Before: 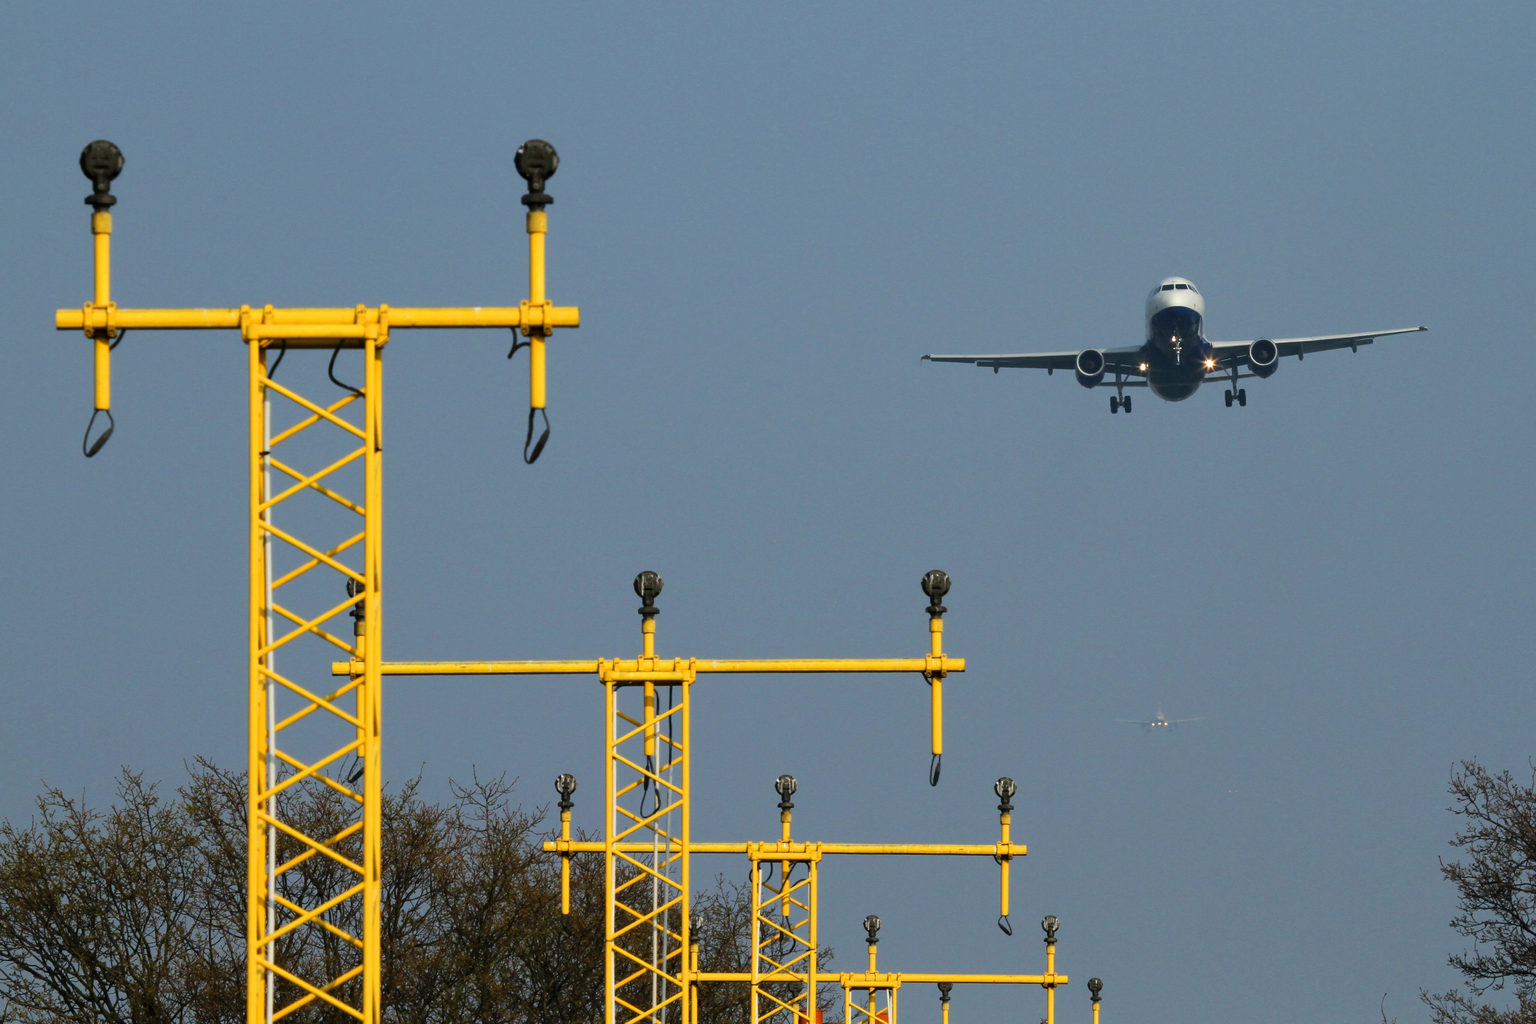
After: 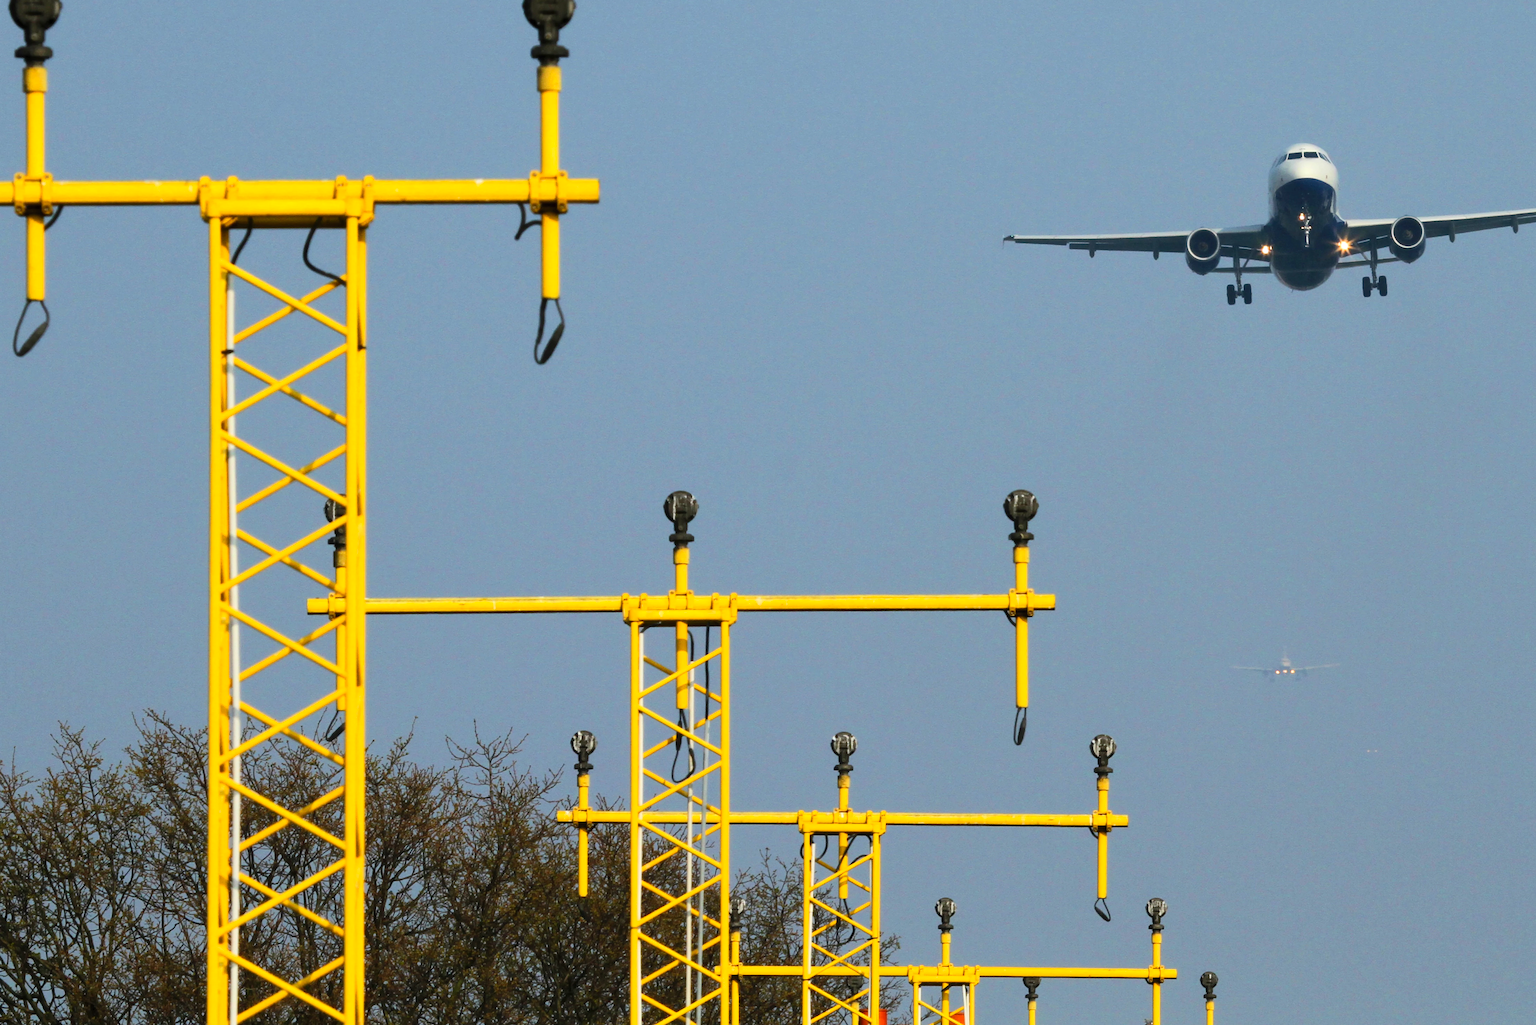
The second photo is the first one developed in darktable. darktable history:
crop and rotate: left 4.708%, top 15.248%, right 10.666%
contrast brightness saturation: contrast 0.201, brightness 0.159, saturation 0.228
